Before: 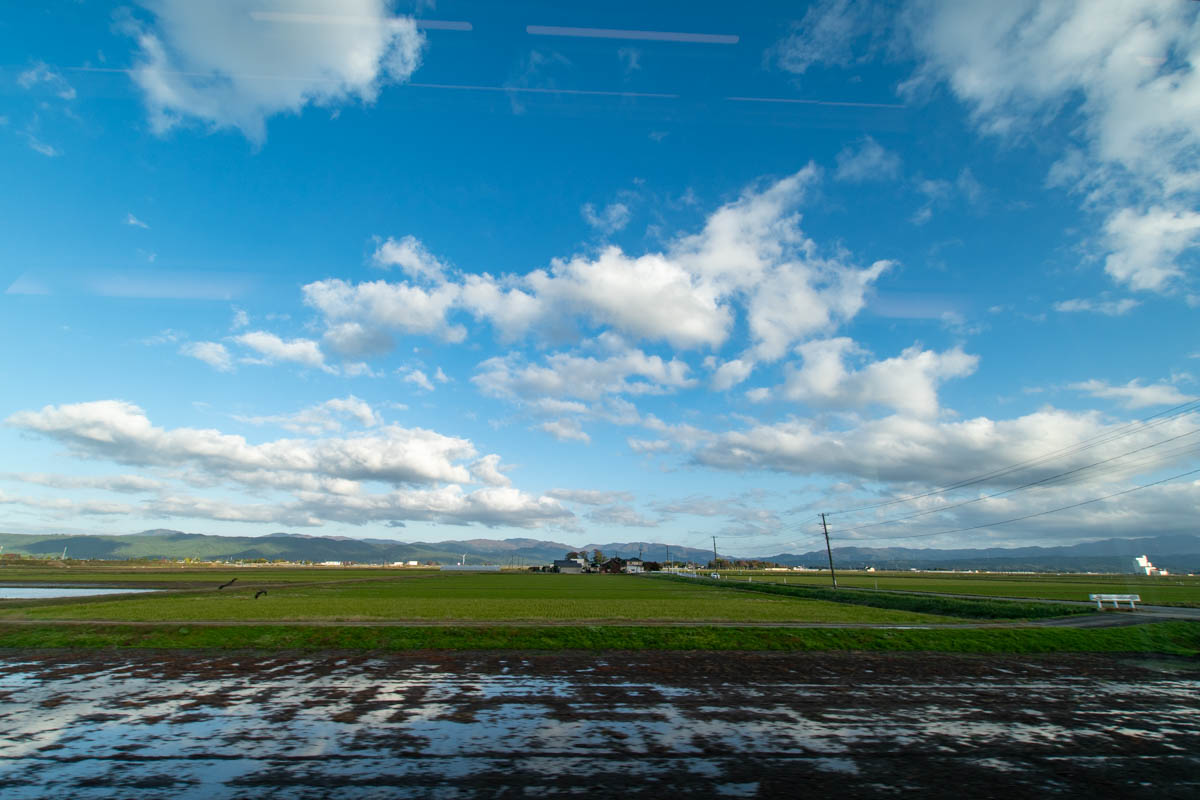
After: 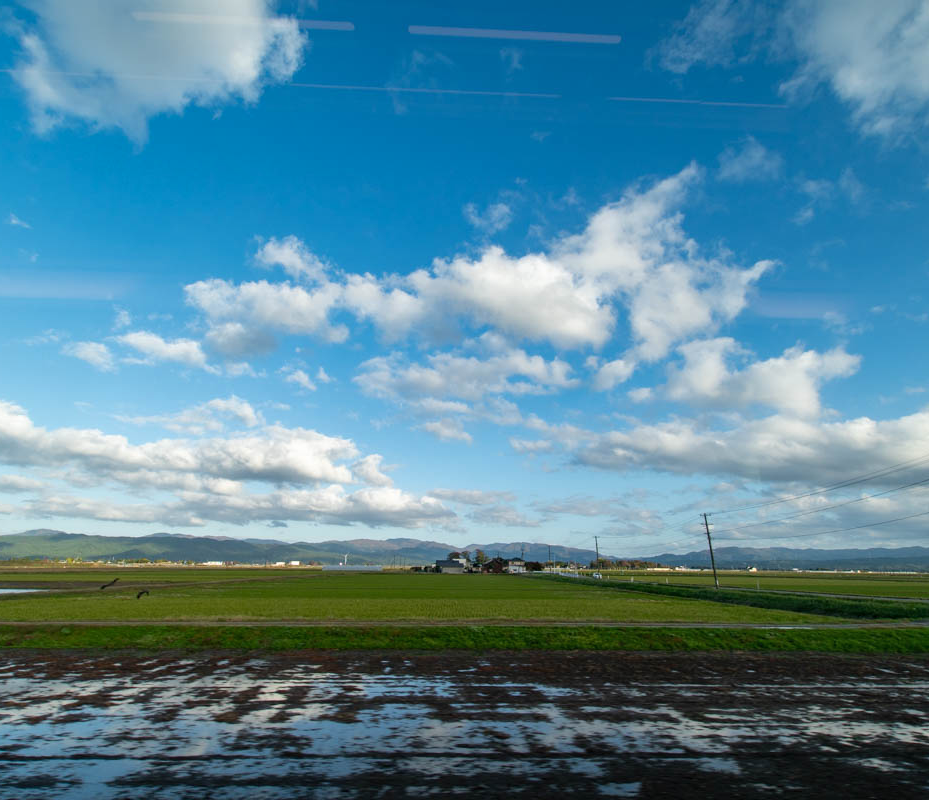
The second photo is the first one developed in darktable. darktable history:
shadows and highlights: shadows 29.55, highlights -30.28, low approximation 0.01, soften with gaussian
crop: left 9.863%, right 12.69%
